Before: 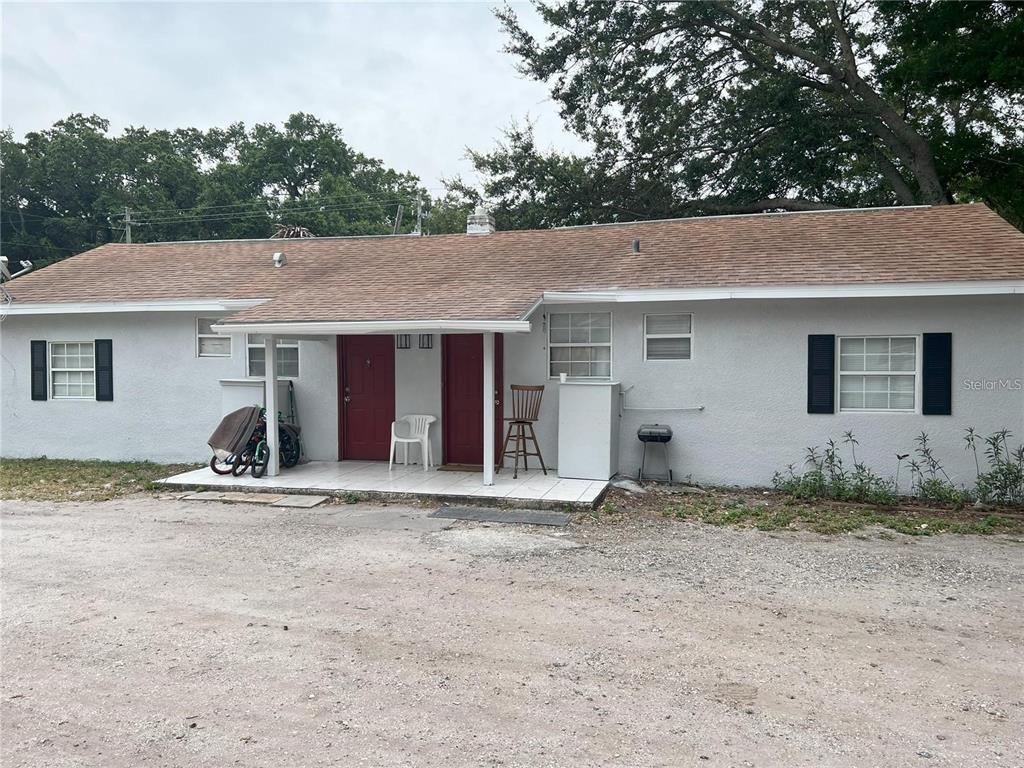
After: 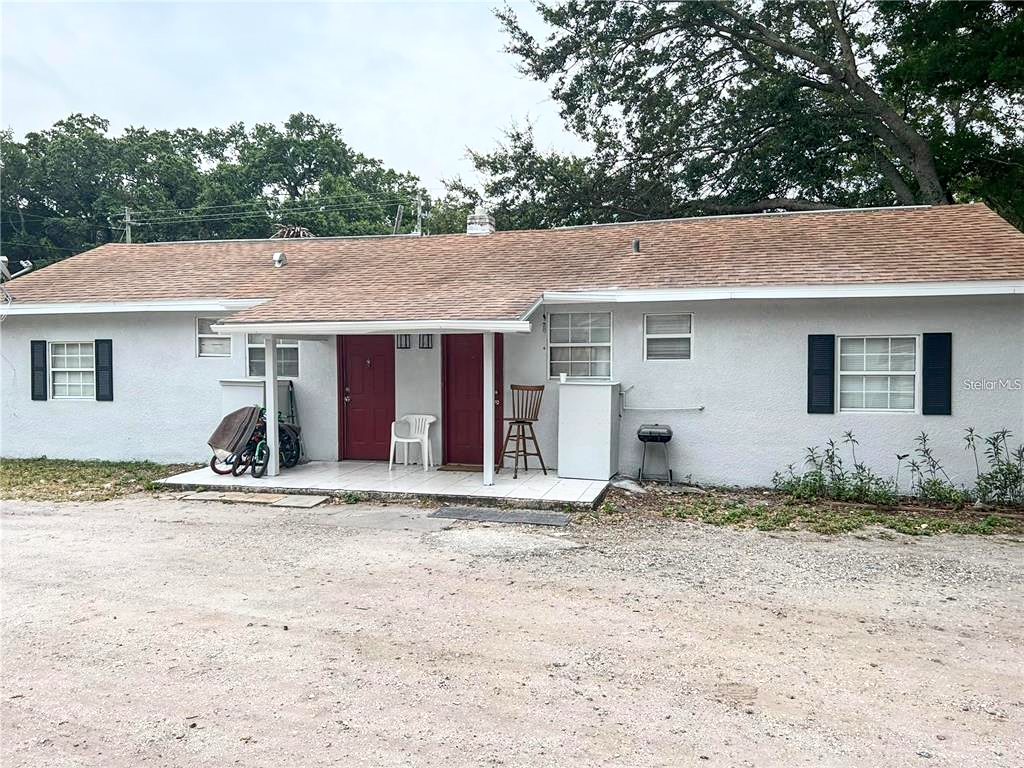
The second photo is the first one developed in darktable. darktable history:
sharpen: amount 0.204
local contrast: detail 130%
contrast brightness saturation: contrast 0.199, brightness 0.156, saturation 0.229
